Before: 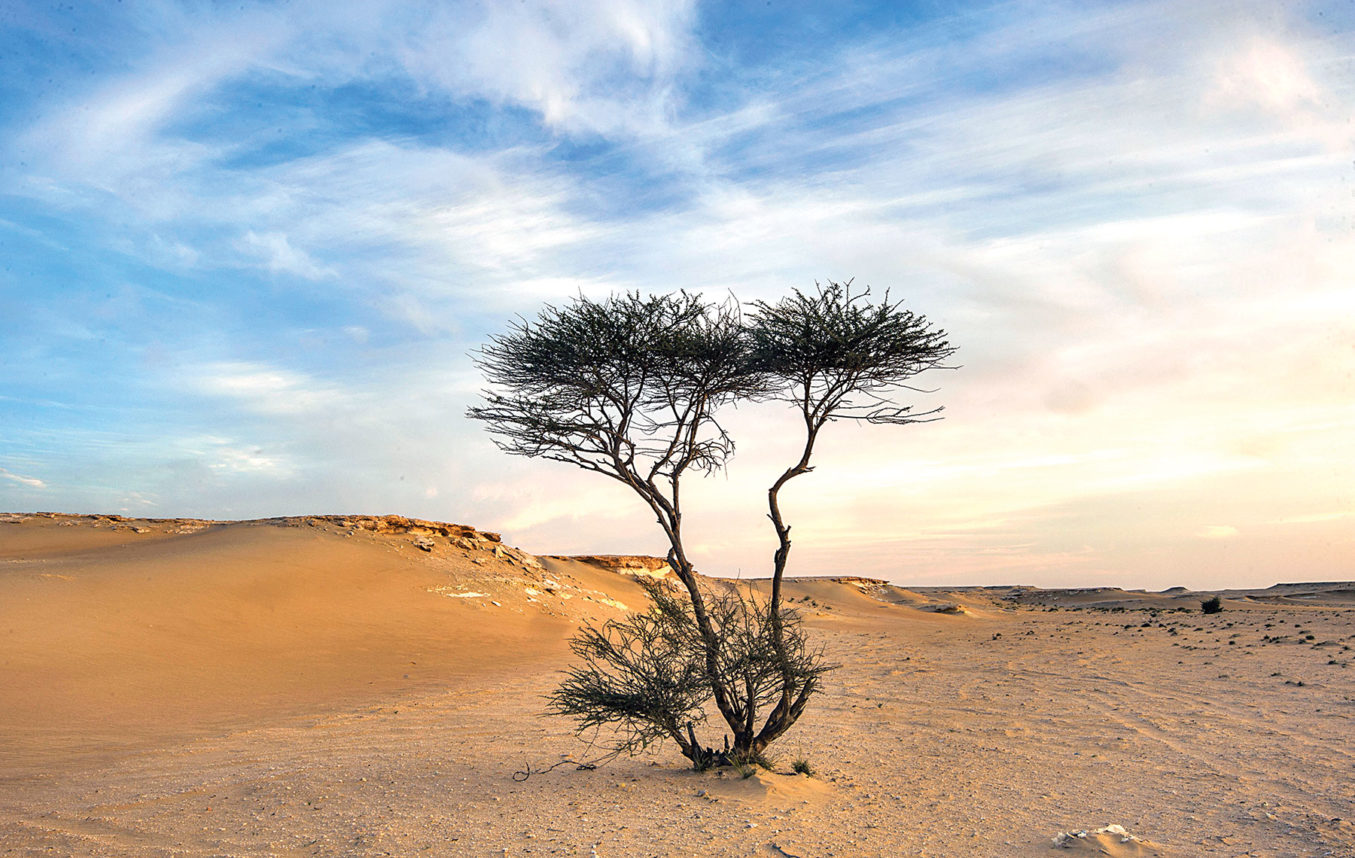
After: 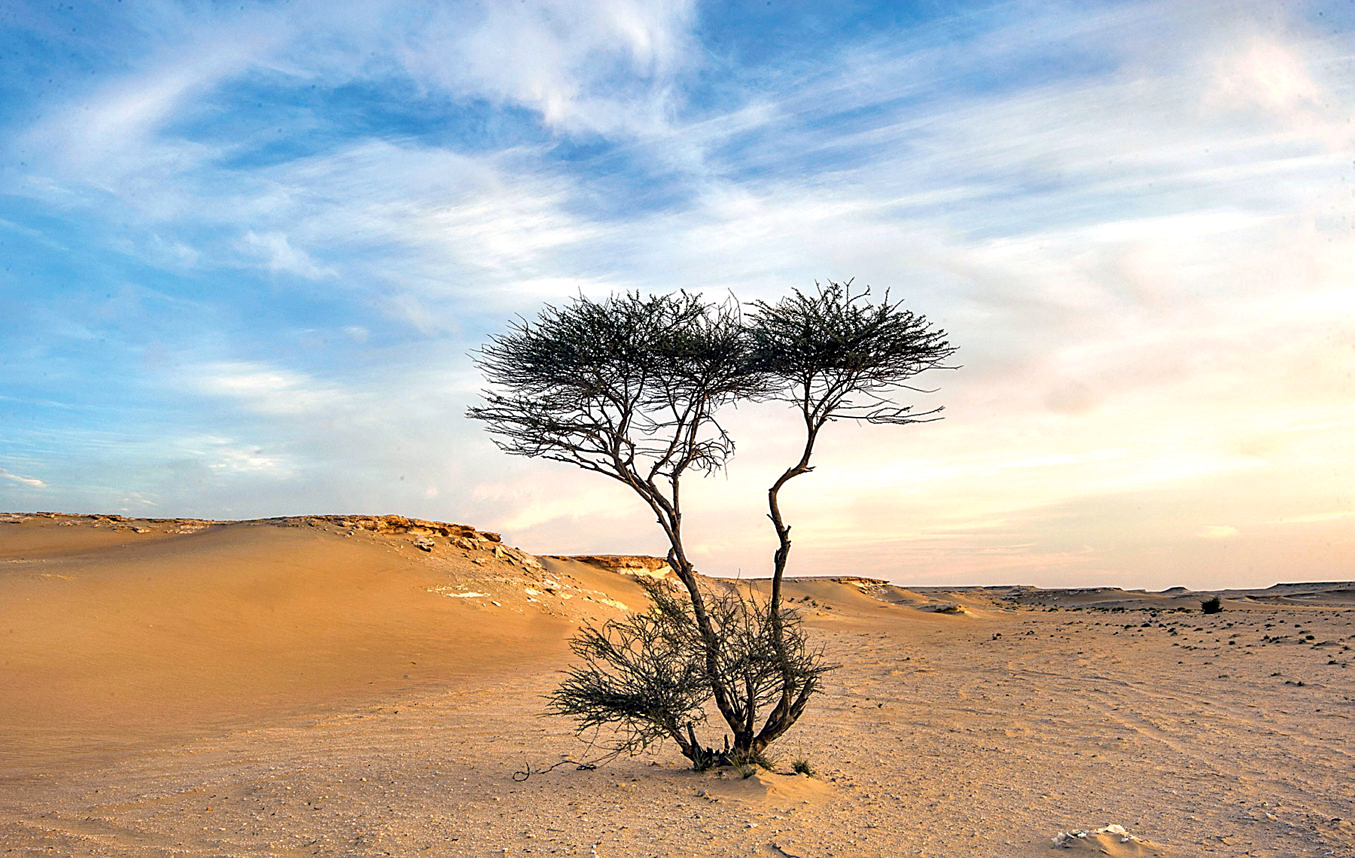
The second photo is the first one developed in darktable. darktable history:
exposure: black level correction 0.004, exposure 0.014 EV, compensate highlight preservation false
sharpen: radius 1.46, amount 0.398, threshold 1.138
haze removal: strength 0.121, distance 0.247, adaptive false
